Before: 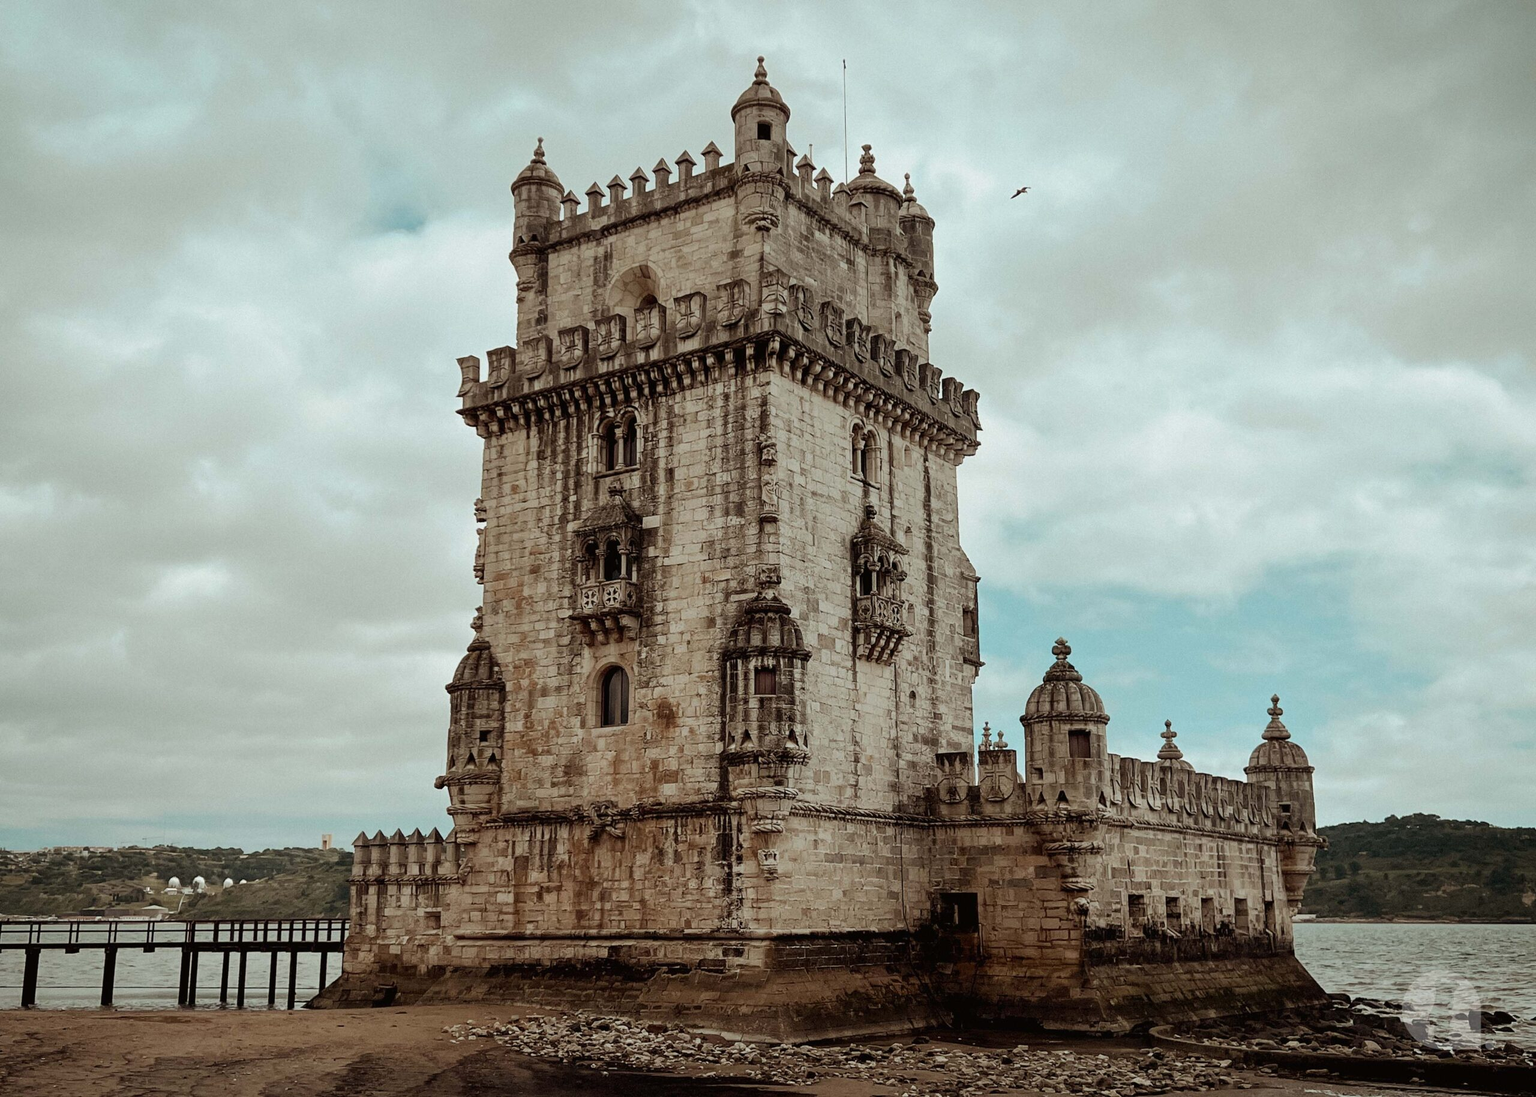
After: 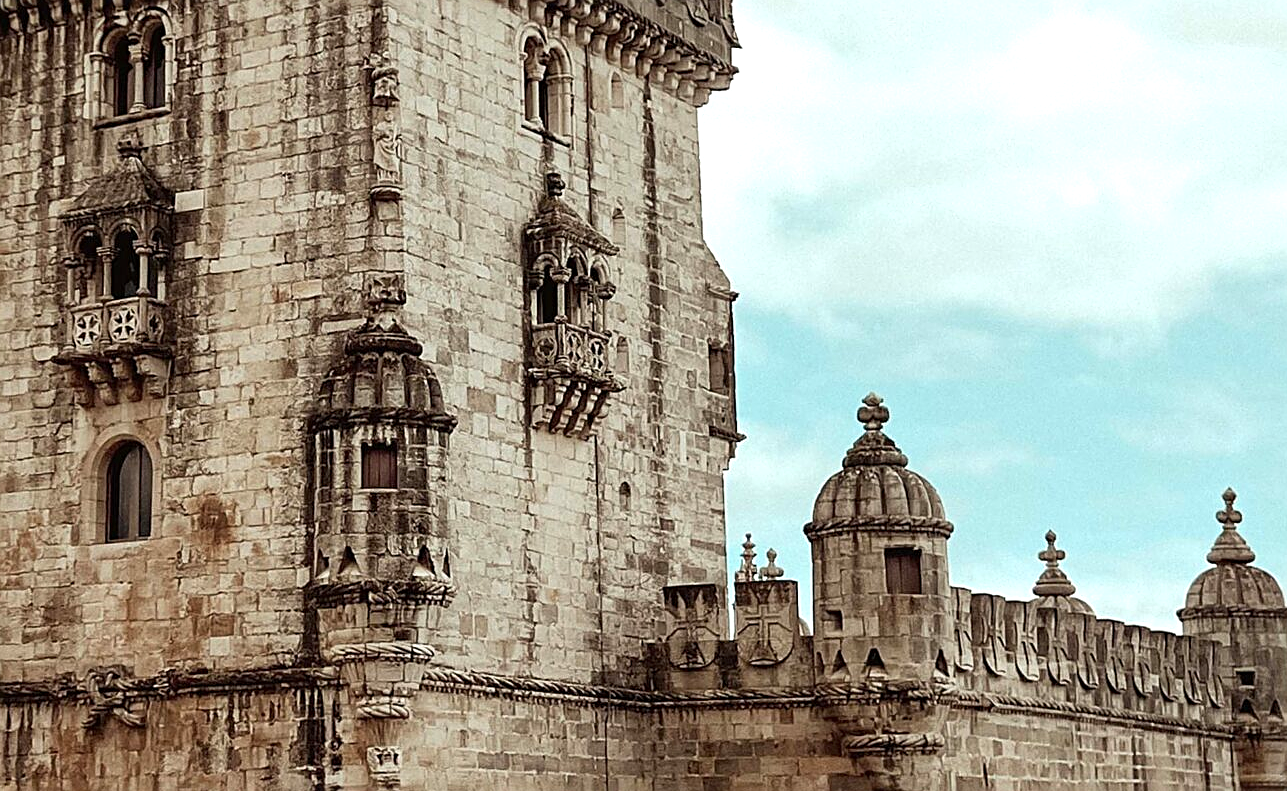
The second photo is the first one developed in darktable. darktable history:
crop: left 35.03%, top 36.625%, right 14.663%, bottom 20.057%
exposure: exposure 0.6 EV, compensate highlight preservation false
sharpen: on, module defaults
